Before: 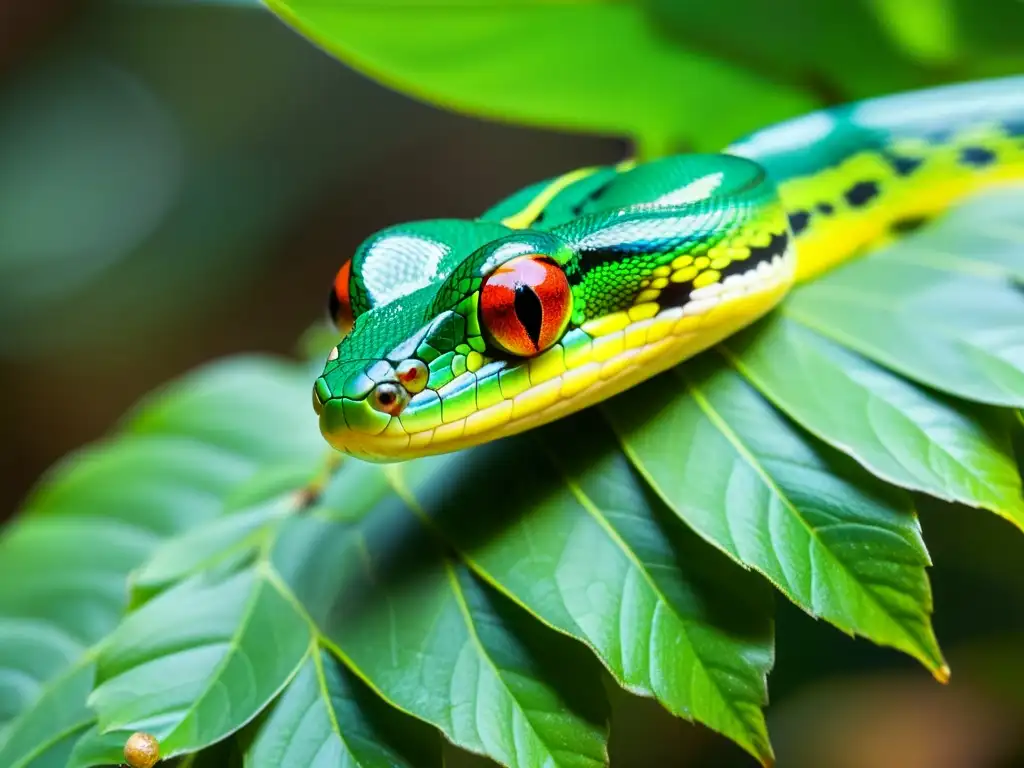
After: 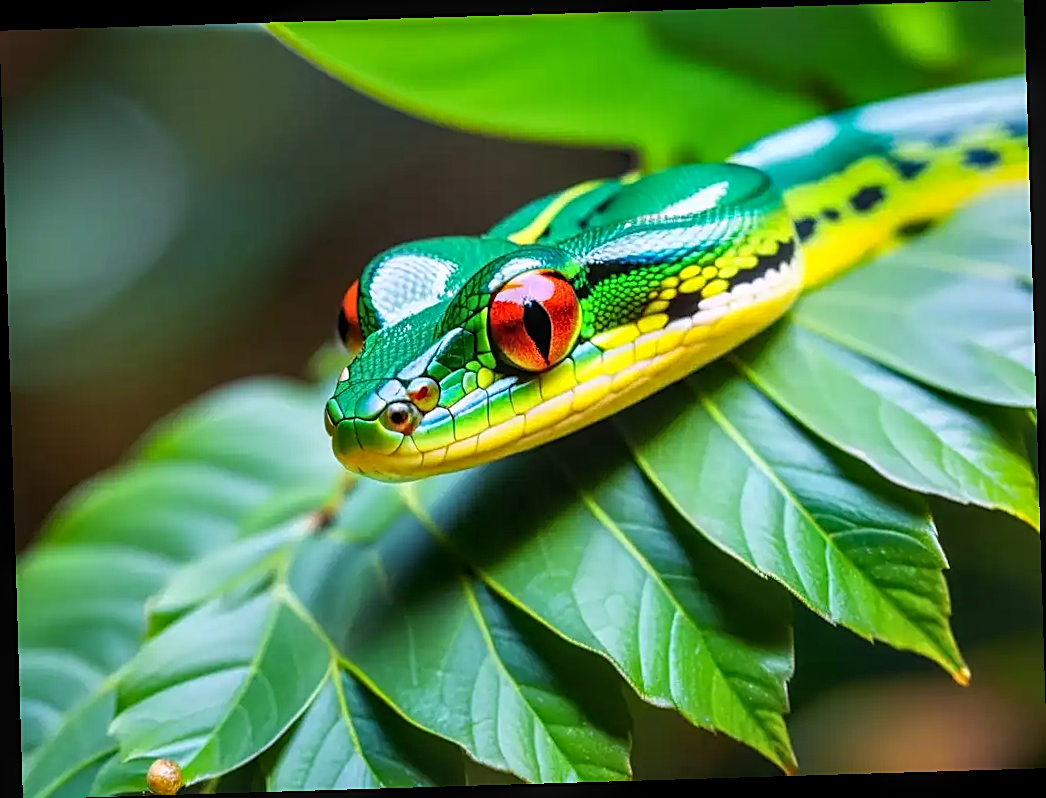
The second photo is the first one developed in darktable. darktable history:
local contrast: on, module defaults
rotate and perspective: rotation -1.75°, automatic cropping off
sharpen: on, module defaults
white balance: red 1.05, blue 1.072
